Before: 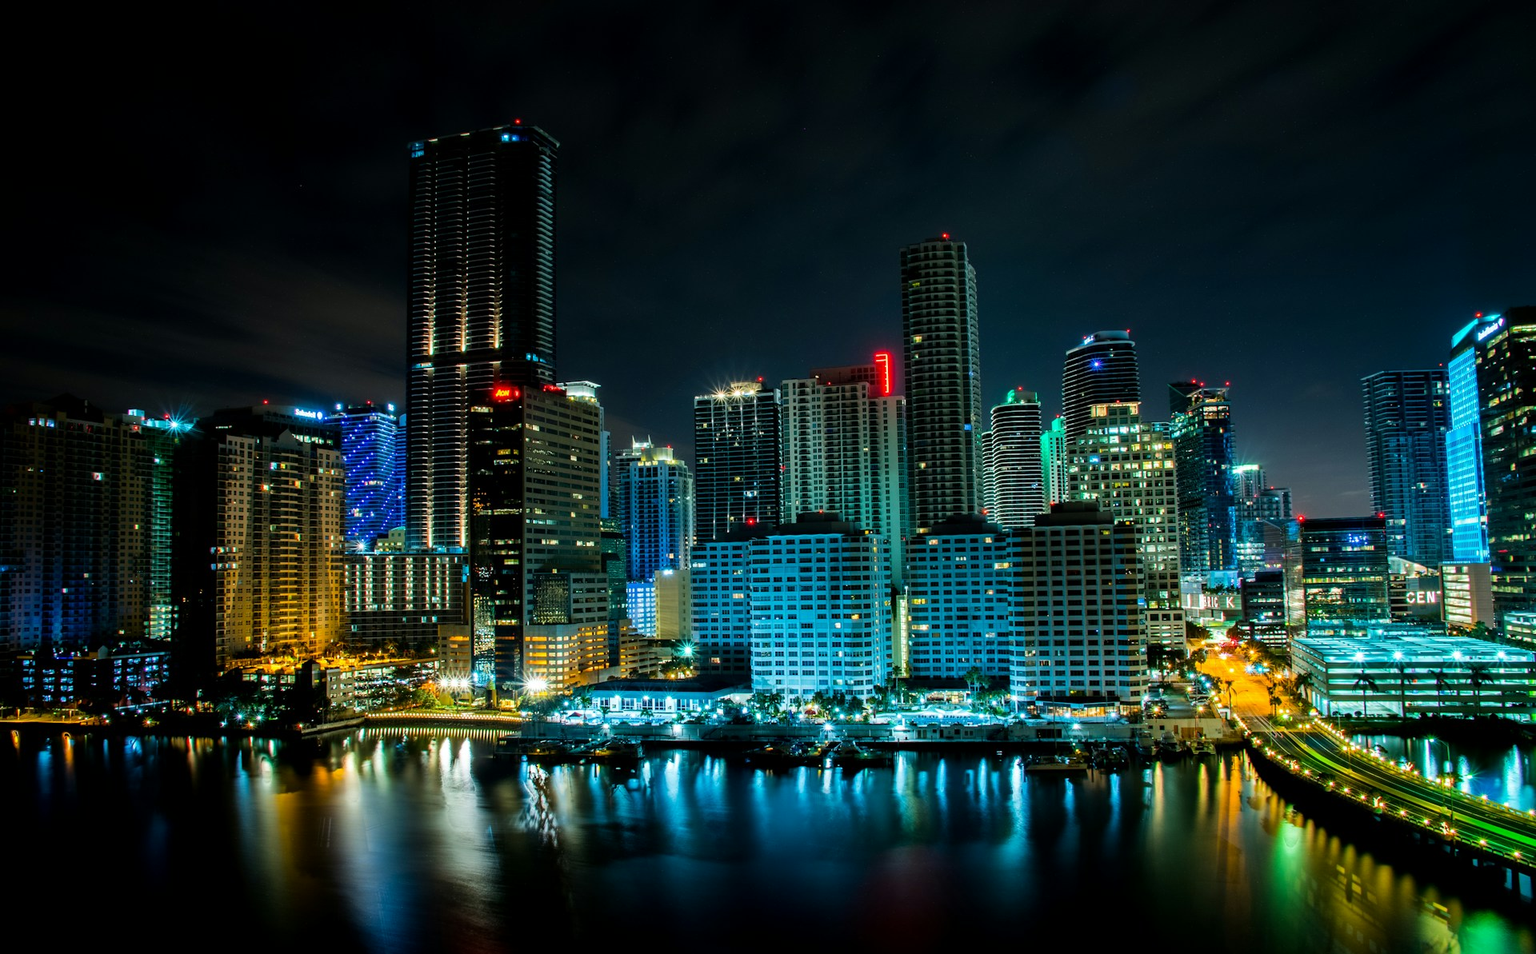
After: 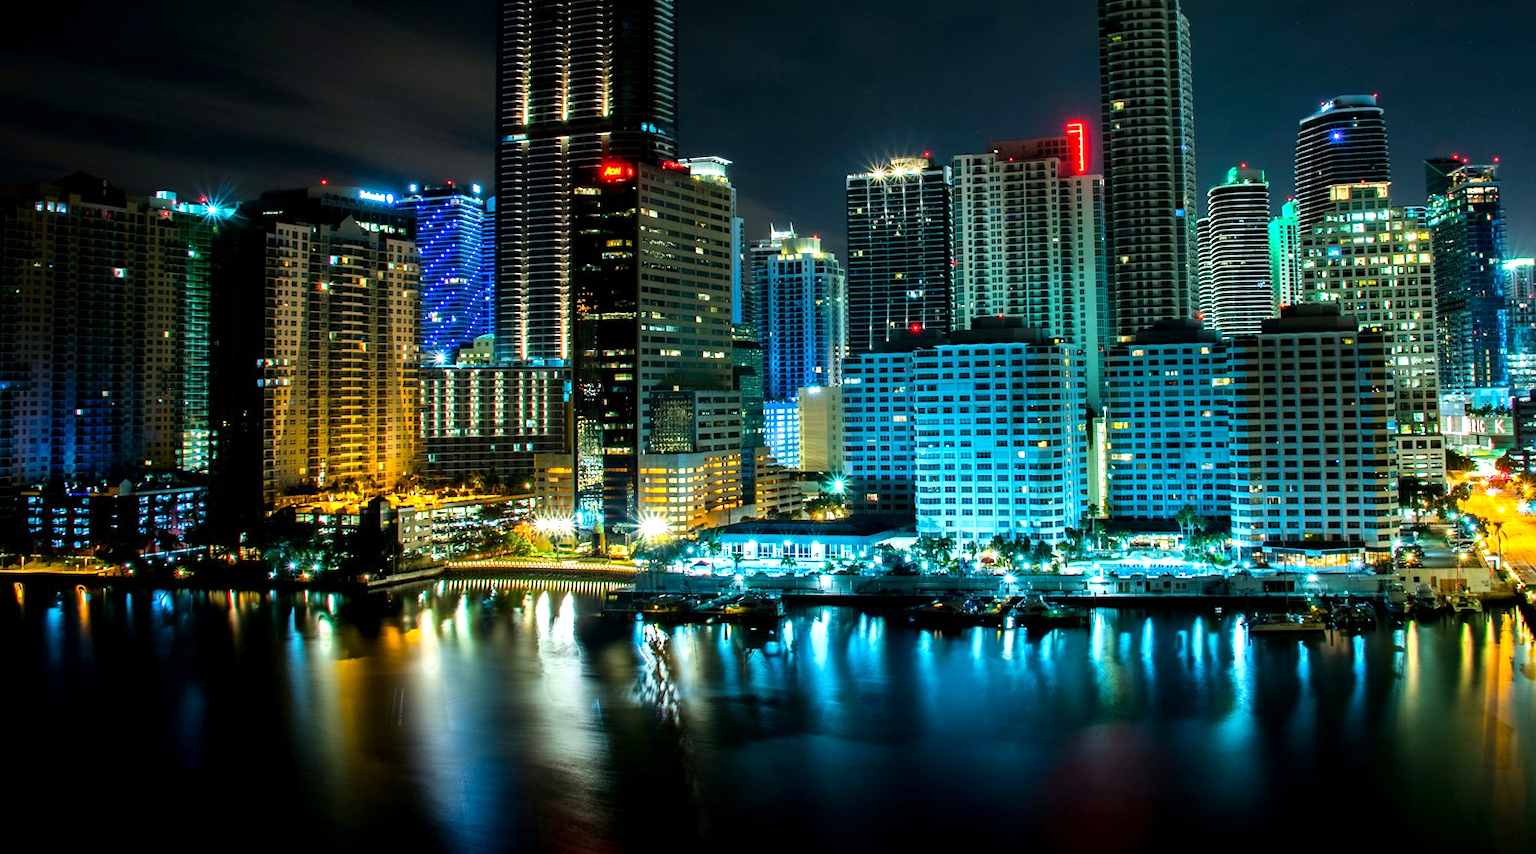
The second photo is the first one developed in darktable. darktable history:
exposure: exposure 0.6 EV, compensate highlight preservation false
crop: top 26.531%, right 17.959%
